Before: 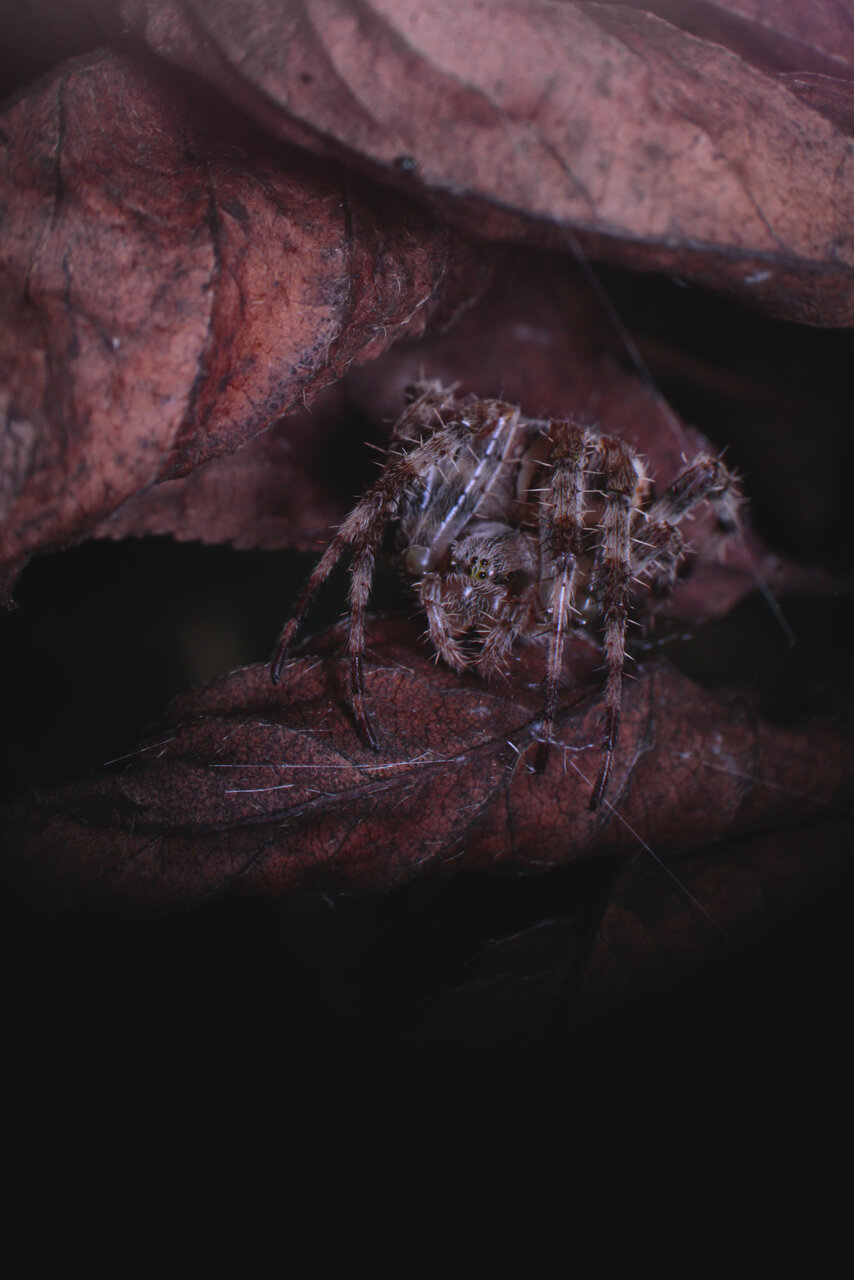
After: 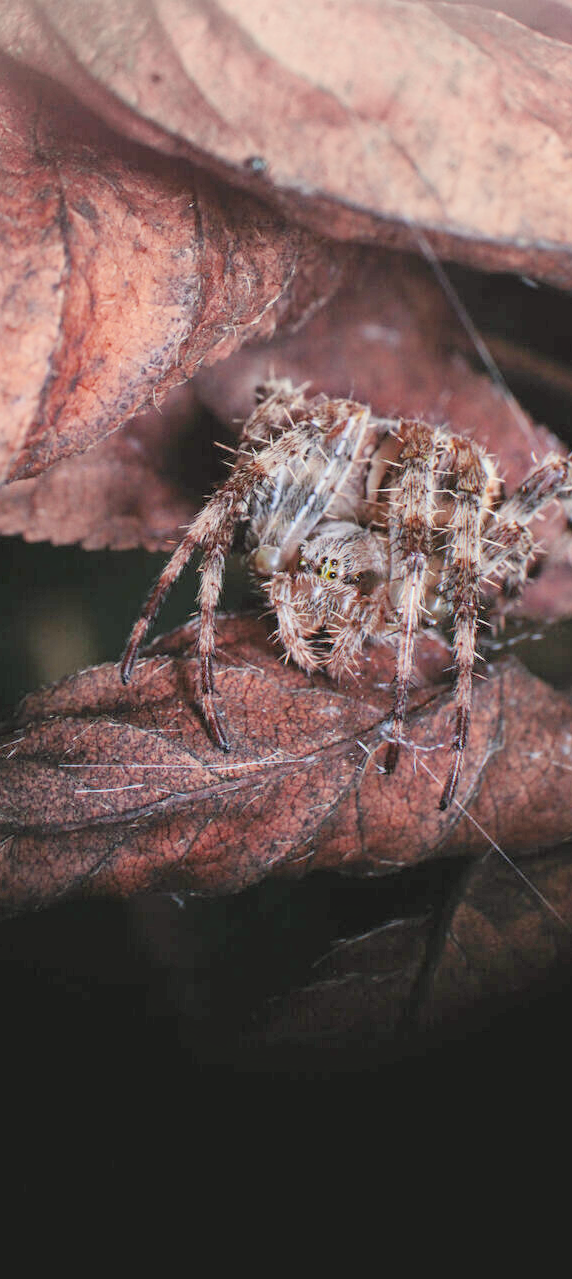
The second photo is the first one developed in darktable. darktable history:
contrast equalizer: y [[0.502, 0.505, 0.512, 0.529, 0.564, 0.588], [0.5 ×6], [0.502, 0.505, 0.512, 0.529, 0.564, 0.588], [0, 0.001, 0.001, 0.004, 0.008, 0.011], [0, 0.001, 0.001, 0.004, 0.008, 0.011]]
exposure: black level correction 0.001, exposure 1.808 EV, compensate highlight preservation false
color correction: highlights a* -5.79, highlights b* 11
filmic rgb: black relative exposure -7.65 EV, white relative exposure 4.56 EV, hardness 3.61, contrast 0.986
crop and rotate: left 17.588%, right 15.344%
